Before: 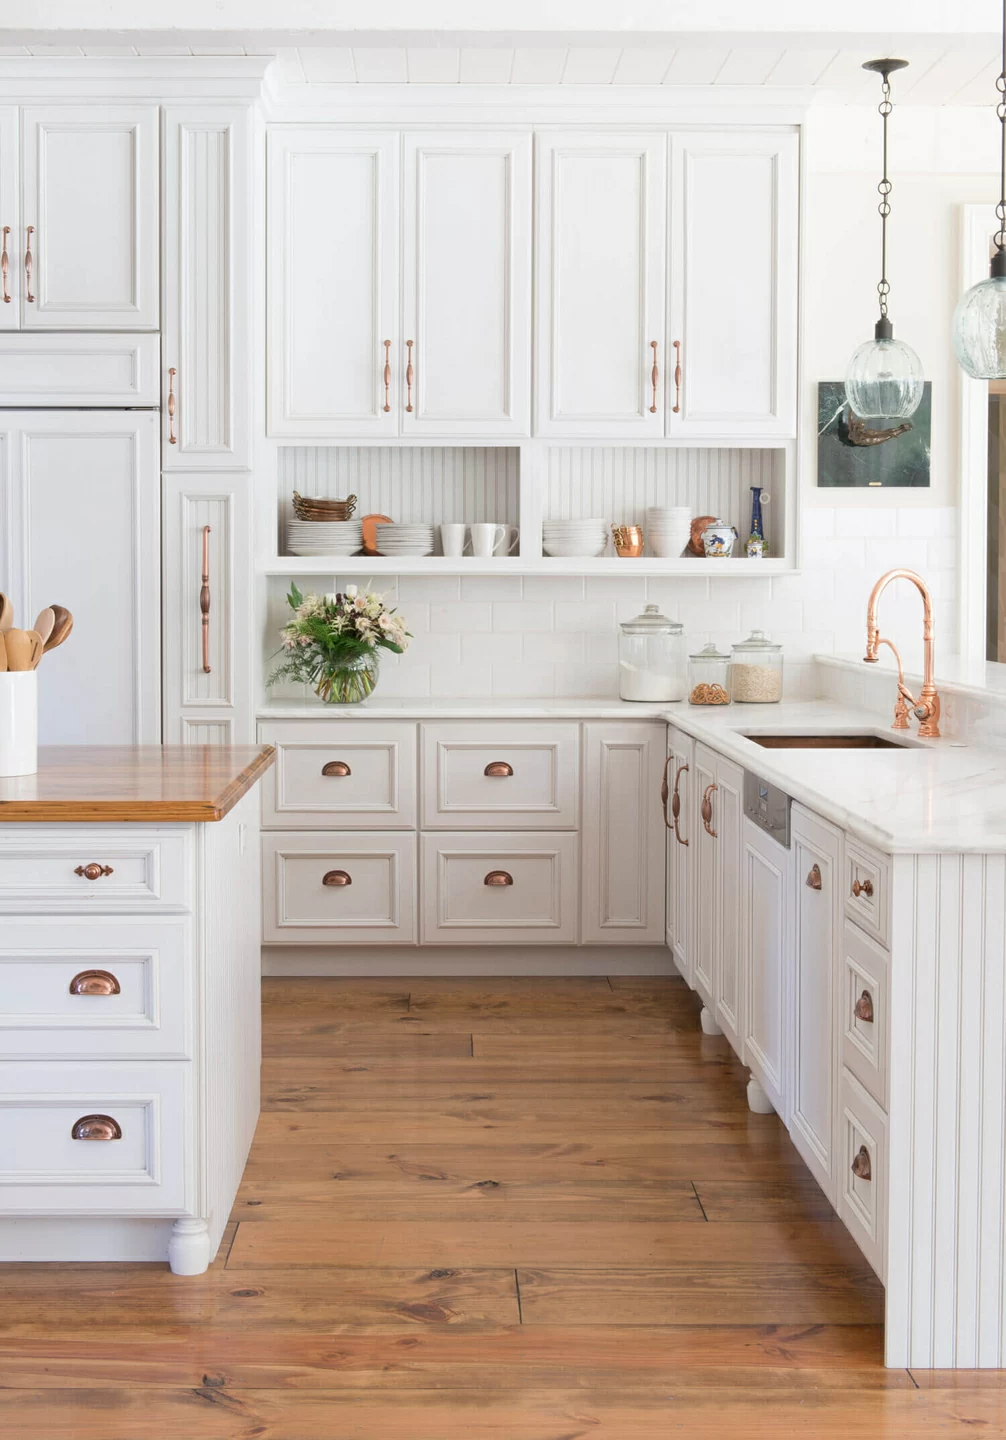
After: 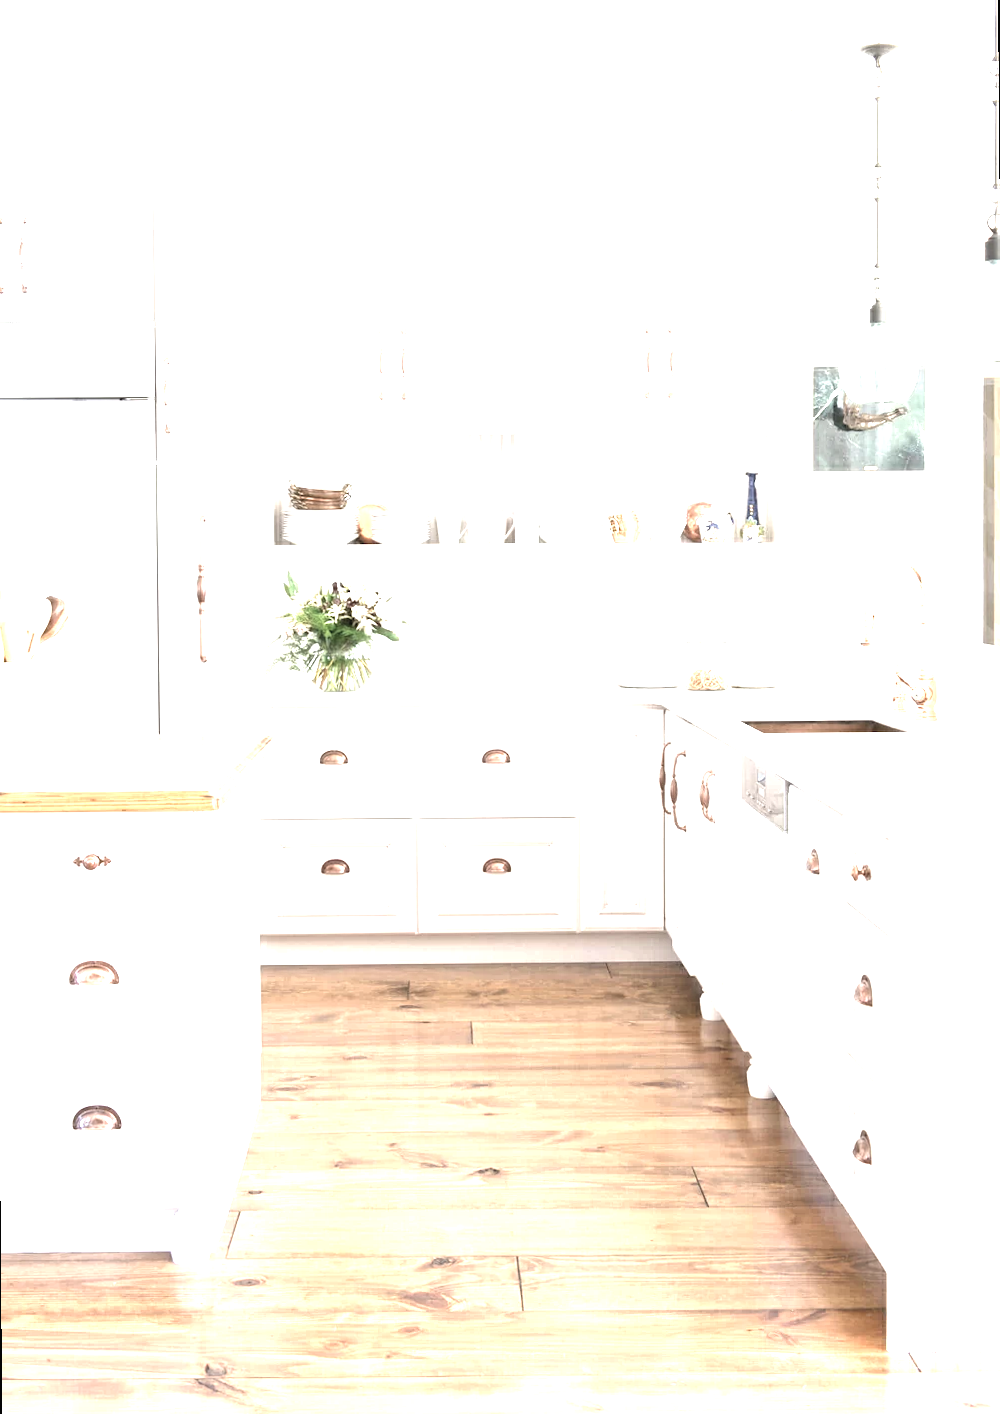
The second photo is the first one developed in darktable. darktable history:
rotate and perspective: rotation -0.45°, automatic cropping original format, crop left 0.008, crop right 0.992, crop top 0.012, crop bottom 0.988
exposure: exposure 1 EV, compensate highlight preservation false
levels: levels [0.012, 0.367, 0.697]
contrast brightness saturation: contrast -0.05, saturation -0.41
